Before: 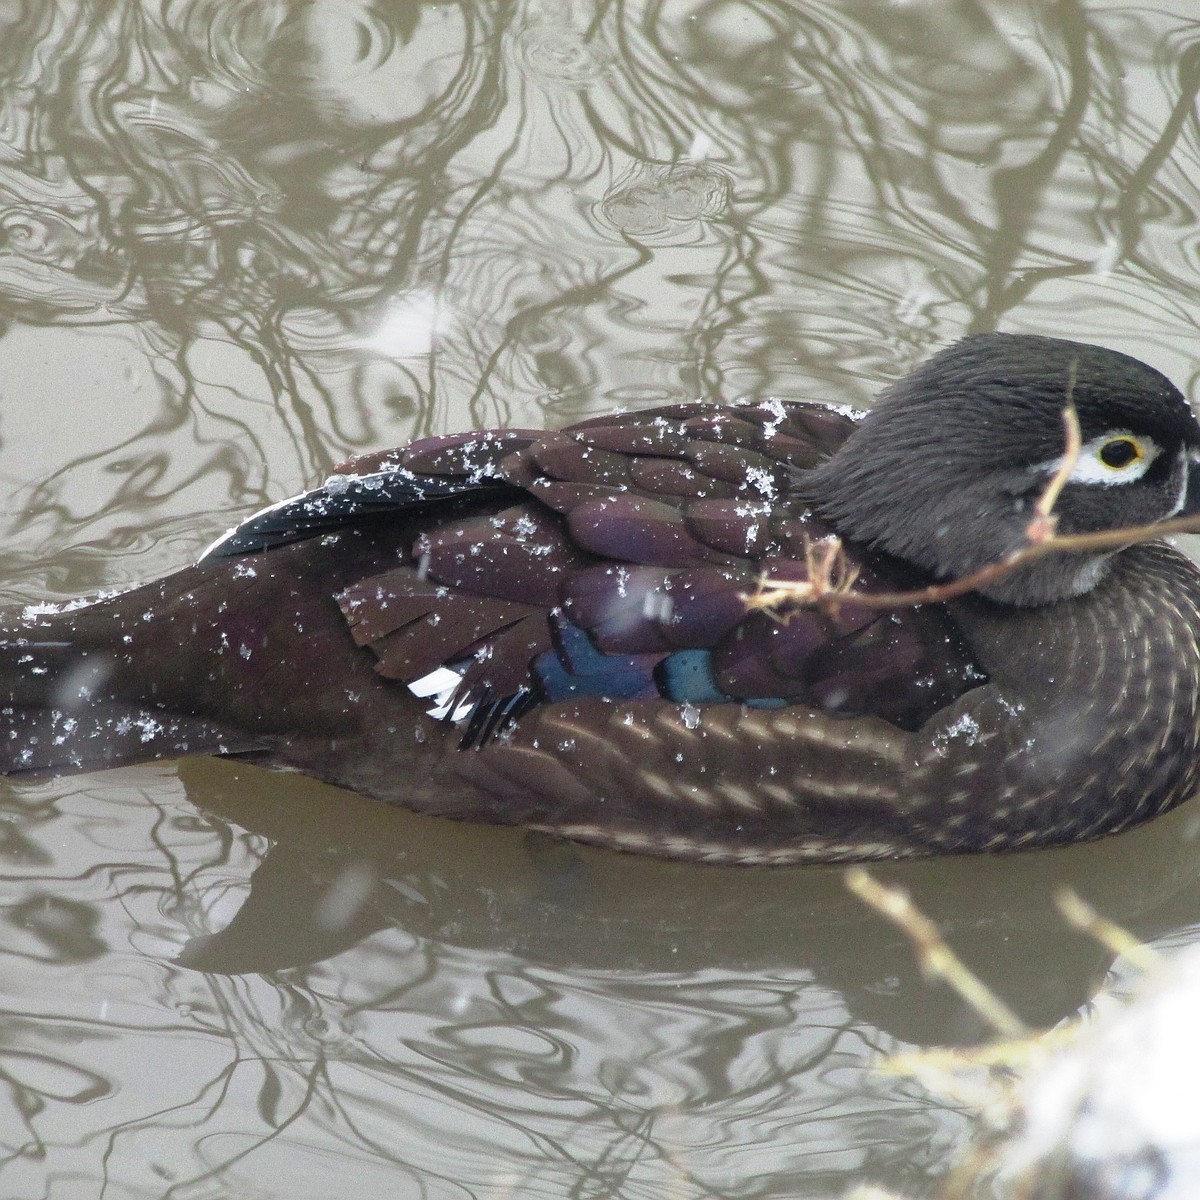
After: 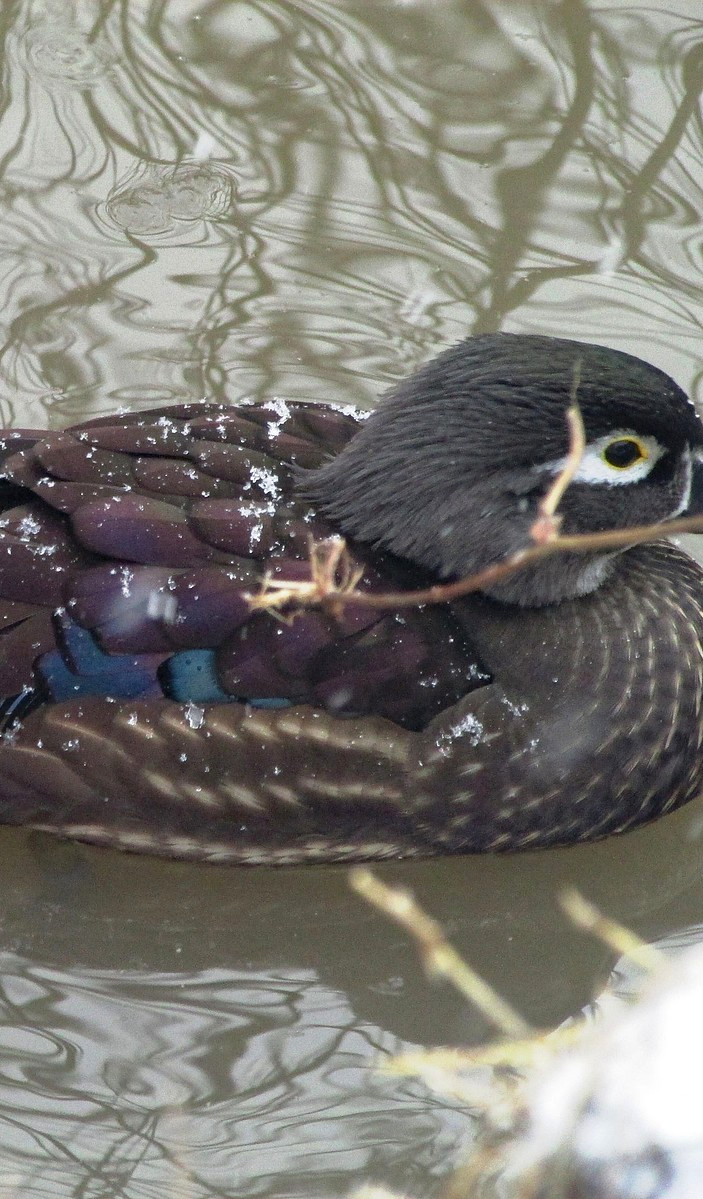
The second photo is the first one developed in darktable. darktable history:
exposure: compensate highlight preservation false
crop: left 41.402%
haze removal: compatibility mode true, adaptive false
